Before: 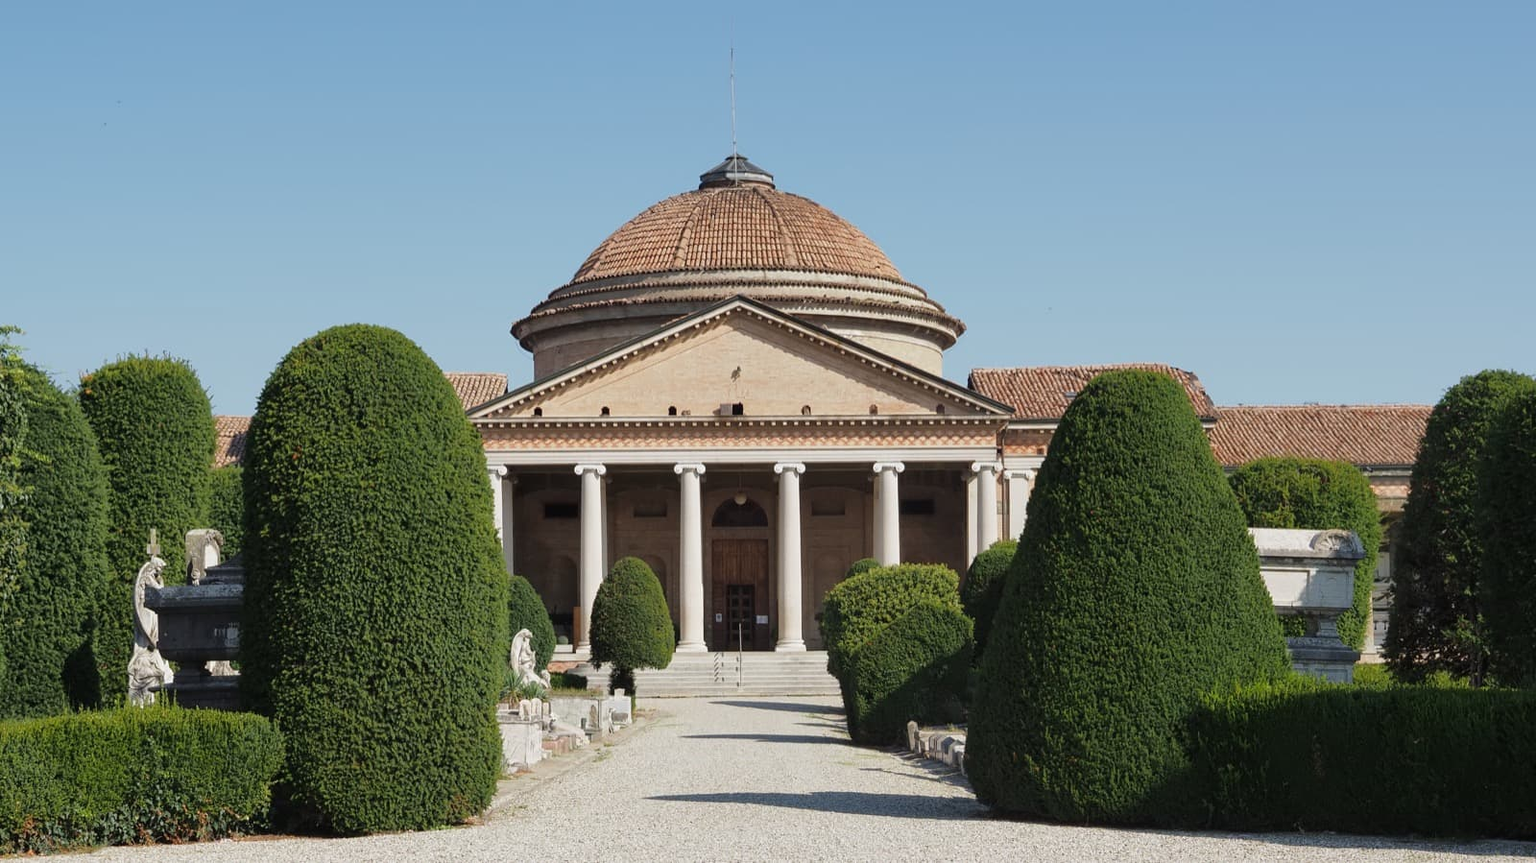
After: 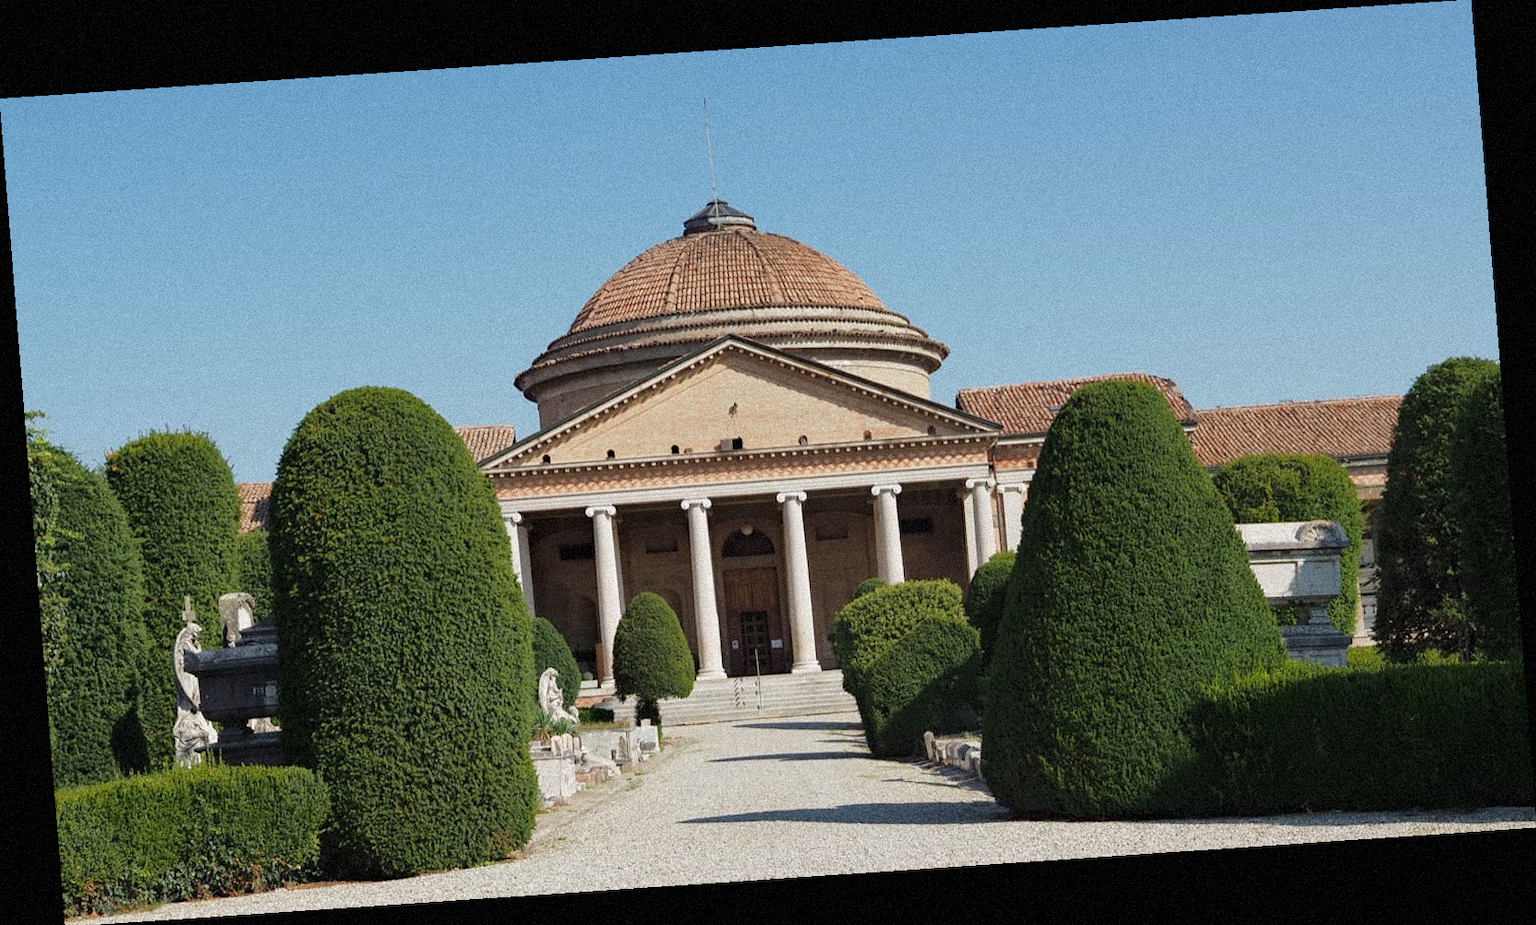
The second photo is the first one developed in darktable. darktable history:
rotate and perspective: rotation -4.2°, shear 0.006, automatic cropping off
grain: strength 35%, mid-tones bias 0%
haze removal: compatibility mode true, adaptive false
